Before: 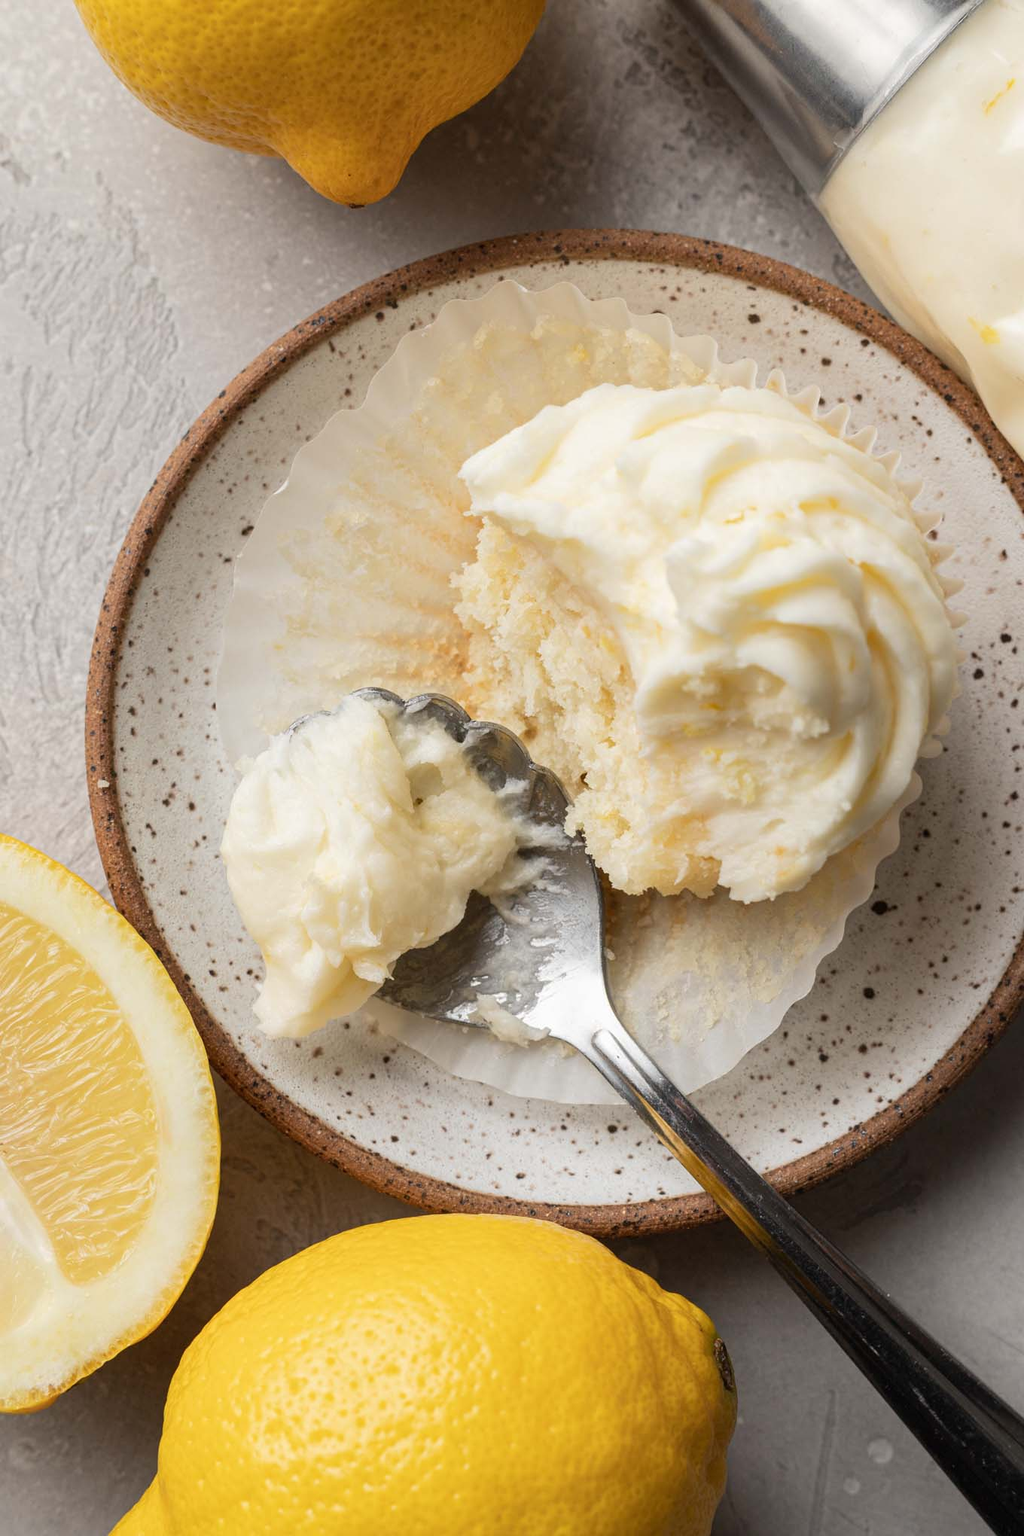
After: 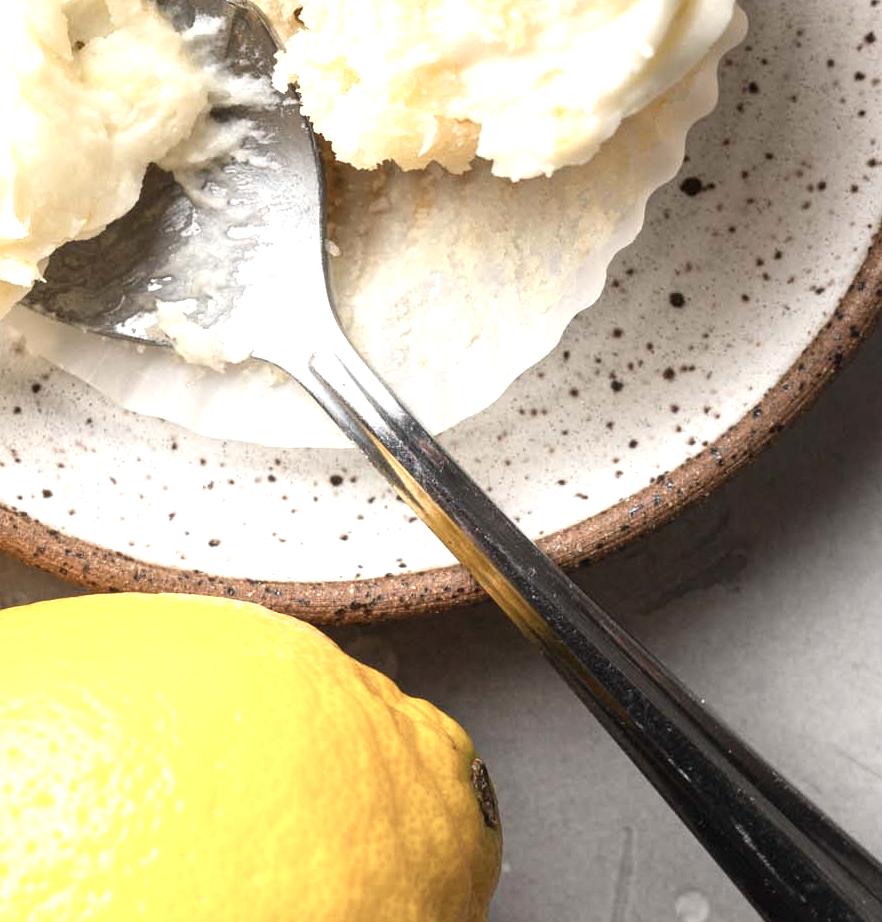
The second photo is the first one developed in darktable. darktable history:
crop and rotate: left 35.097%, top 49.955%, bottom 4.813%
contrast brightness saturation: contrast 0.061, brightness -0.012, saturation -0.234
exposure: black level correction 0, exposure 1.001 EV, compensate highlight preservation false
